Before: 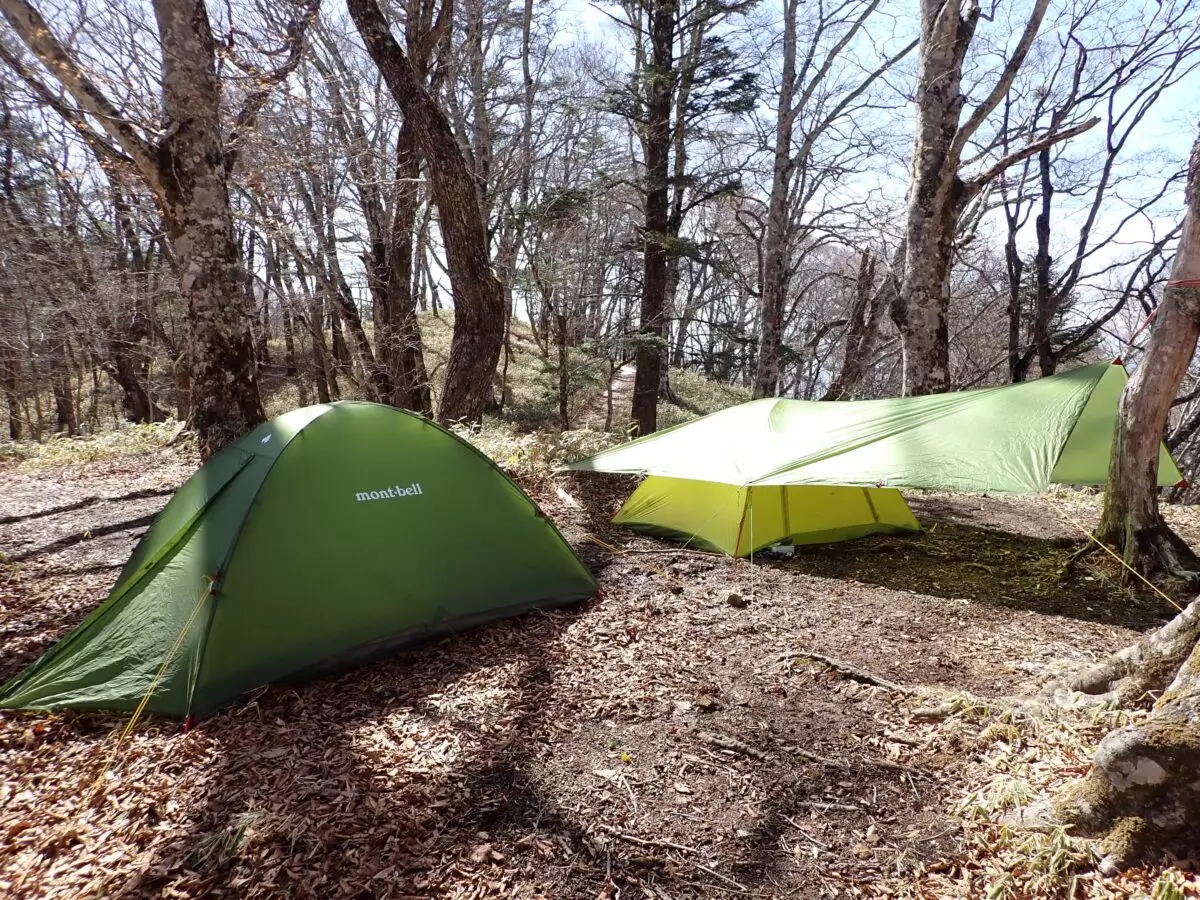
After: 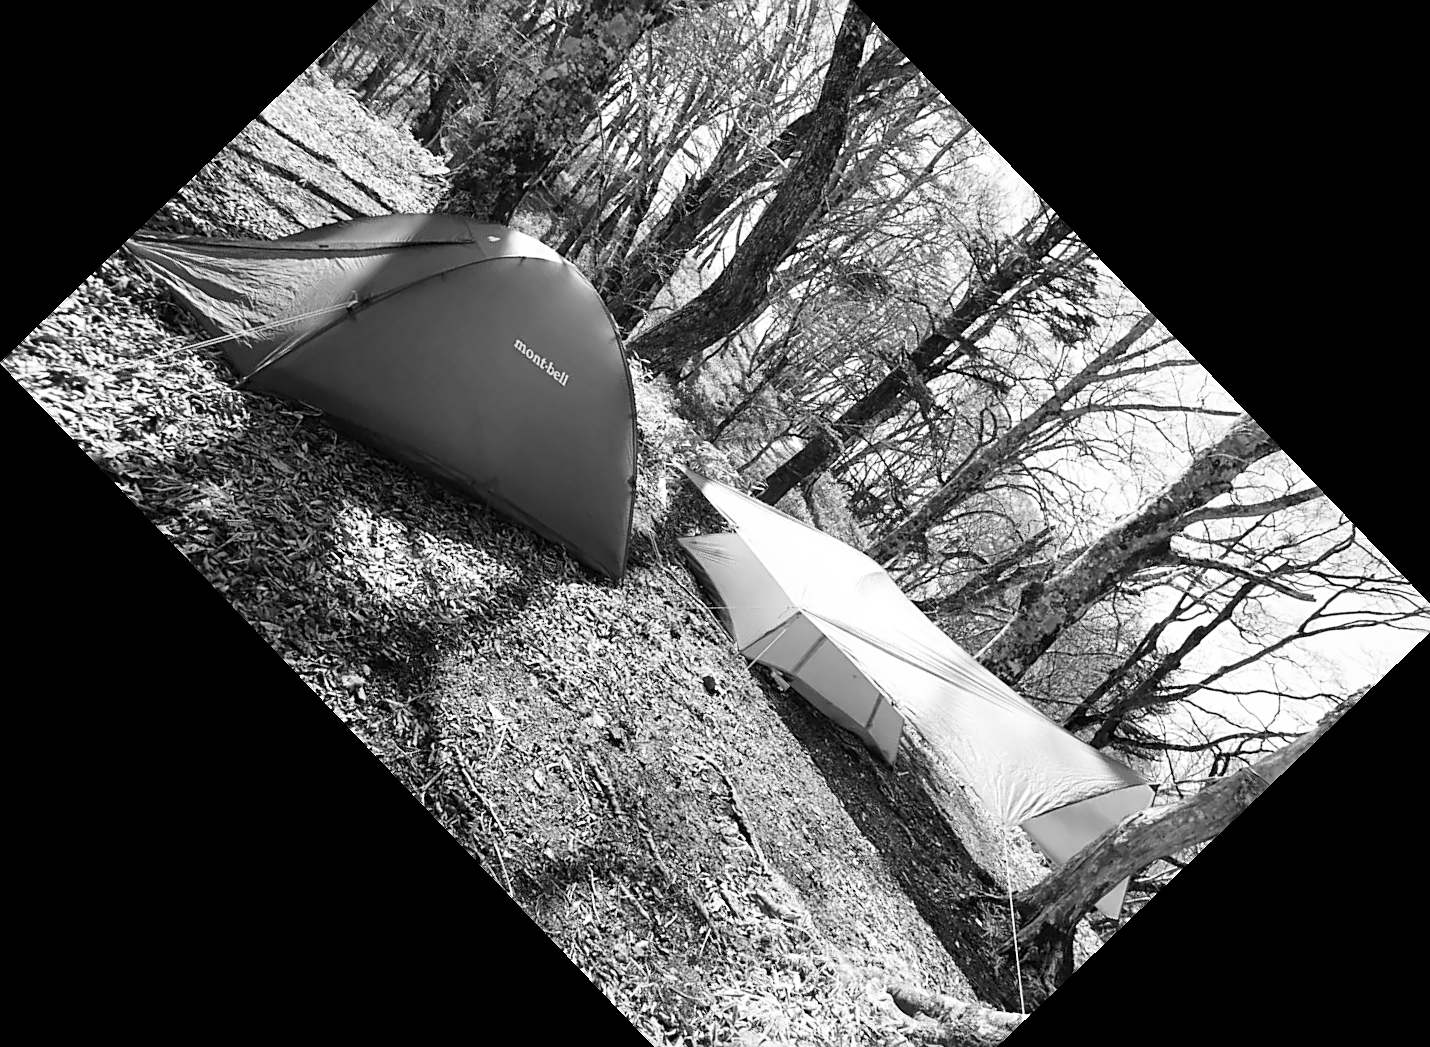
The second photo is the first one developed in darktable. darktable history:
rotate and perspective: rotation -1.32°, lens shift (horizontal) -0.031, crop left 0.015, crop right 0.985, crop top 0.047, crop bottom 0.982
color balance rgb: perceptual saturation grading › global saturation 25%, global vibrance 20%
sharpen: on, module defaults
monochrome: size 3.1
crop and rotate: angle -46.26°, top 16.234%, right 0.912%, bottom 11.704%
color correction: saturation 0.99
contrast brightness saturation: contrast 0.2, brightness 0.15, saturation 0.14
